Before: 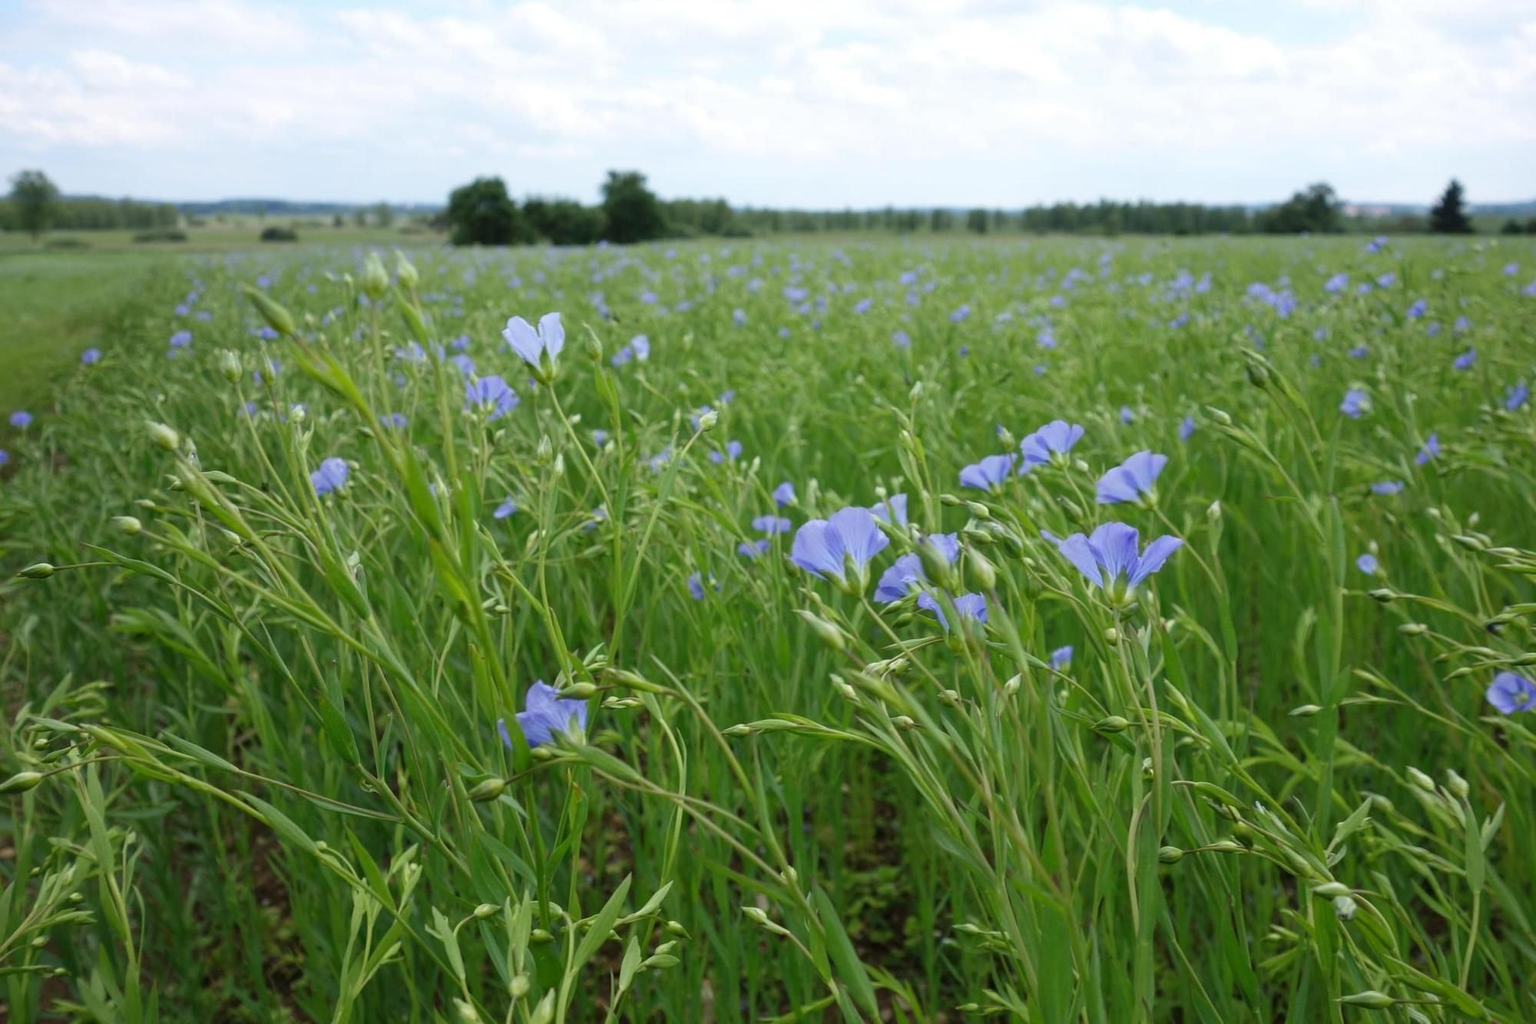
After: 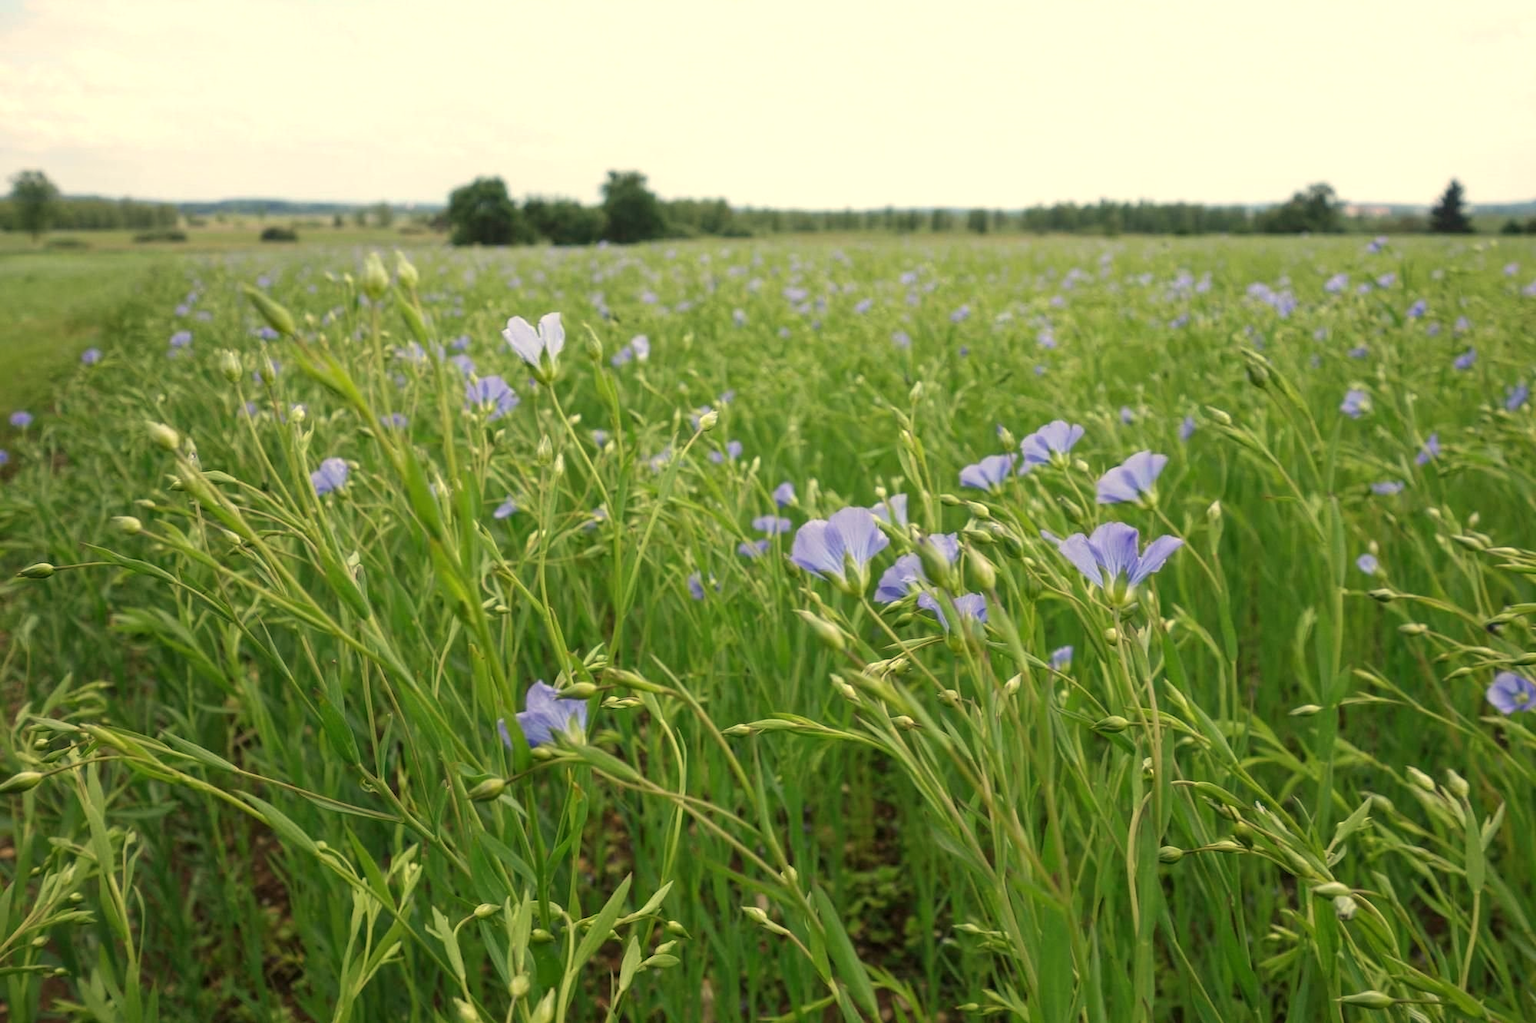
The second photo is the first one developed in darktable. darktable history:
white balance: red 1.123, blue 0.83
exposure: exposure 0.2 EV, compensate highlight preservation false
local contrast: detail 110%
